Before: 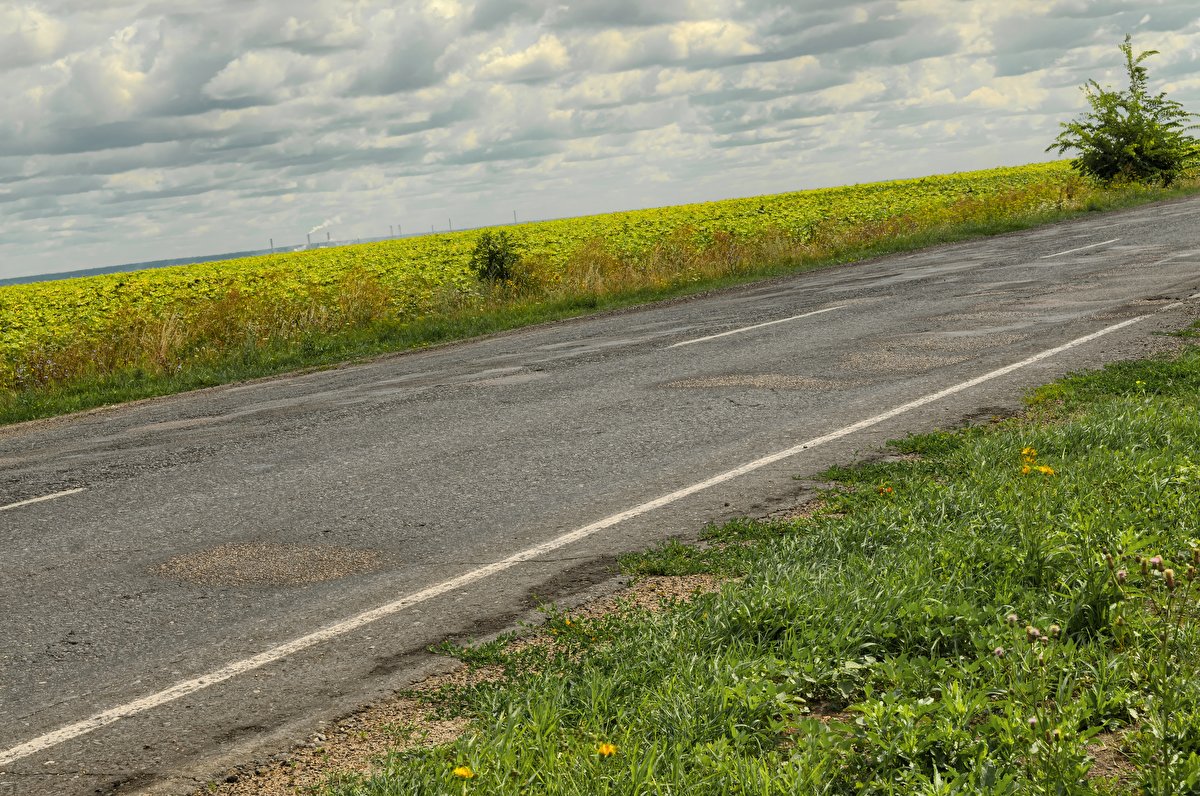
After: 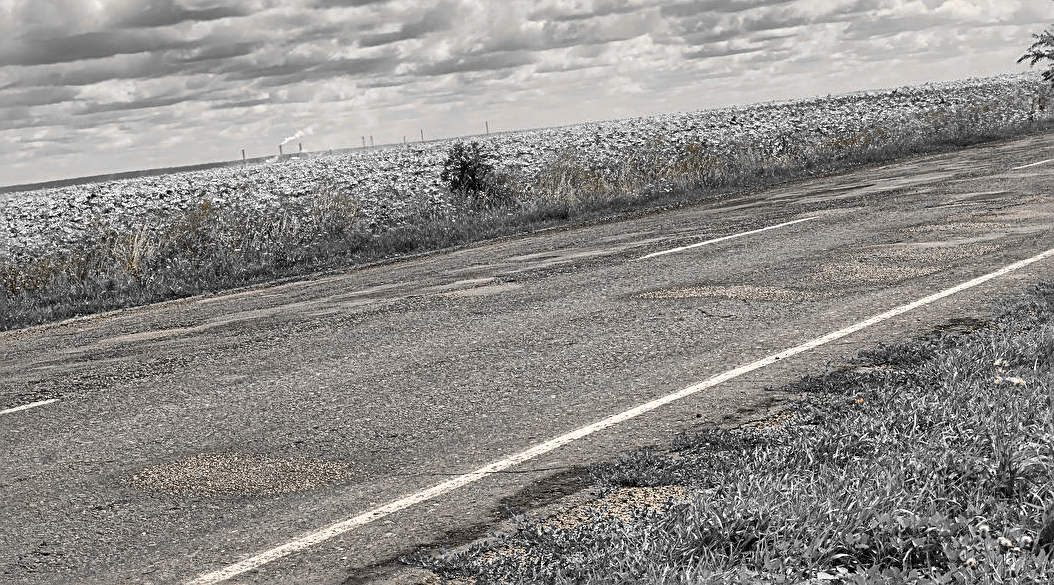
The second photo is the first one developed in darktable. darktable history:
local contrast: mode bilateral grid, contrast 20, coarseness 51, detail 172%, midtone range 0.2
crop and rotate: left 2.391%, top 11.243%, right 9.701%, bottom 15.245%
color zones: curves: ch0 [(0, 0.65) (0.096, 0.644) (0.221, 0.539) (0.429, 0.5) (0.571, 0.5) (0.714, 0.5) (0.857, 0.5) (1, 0.65)]; ch1 [(0, 0.5) (0.143, 0.5) (0.257, -0.002) (0.429, 0.04) (0.571, -0.001) (0.714, -0.015) (0.857, 0.024) (1, 0.5)]
sharpen: on, module defaults
shadows and highlights: low approximation 0.01, soften with gaussian
contrast brightness saturation: contrast 0.031, brightness 0.059, saturation 0.131
tone equalizer: on, module defaults
color correction: highlights a* 5.51, highlights b* 5.24, saturation 0.684
